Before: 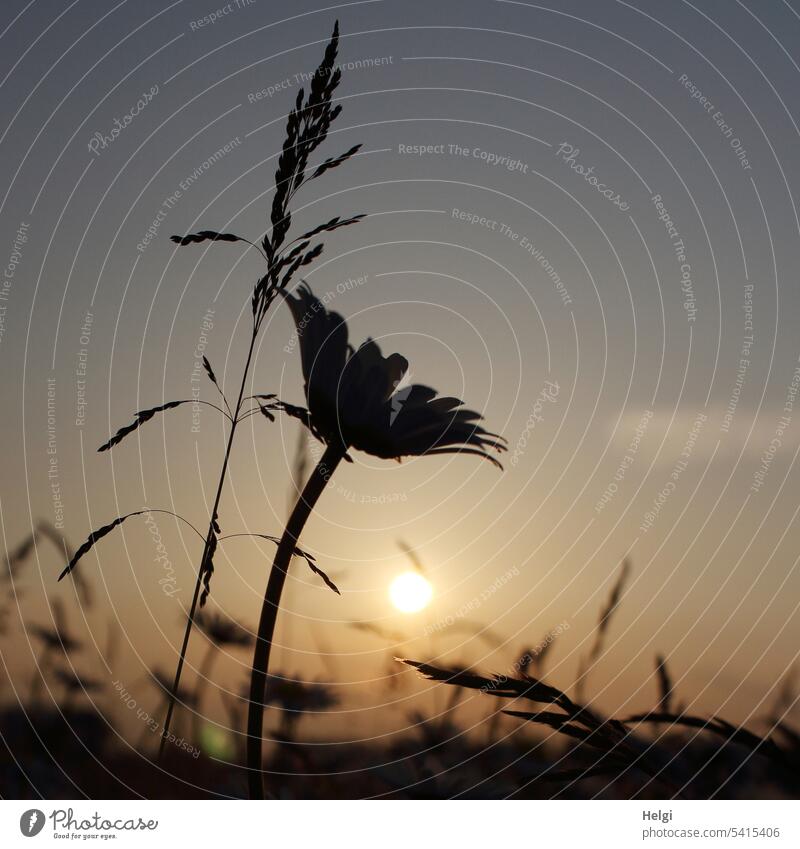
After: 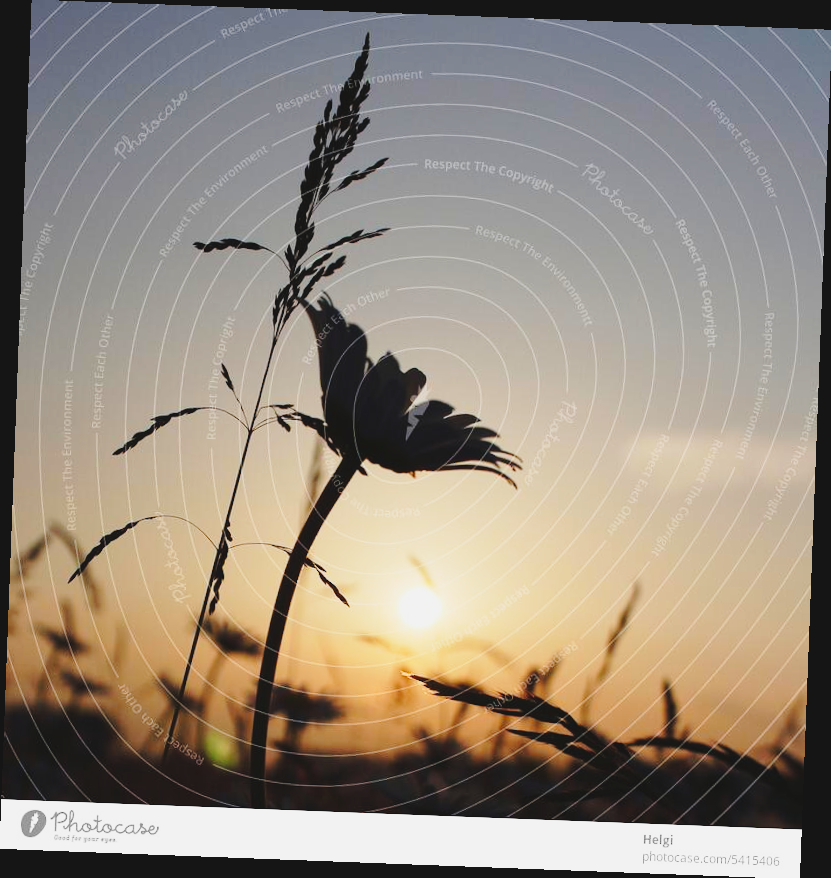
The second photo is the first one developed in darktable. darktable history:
rotate and perspective: rotation 2.17°, automatic cropping off
base curve: curves: ch0 [(0, 0) (0.028, 0.03) (0.121, 0.232) (0.46, 0.748) (0.859, 0.968) (1, 1)], preserve colors none
contrast brightness saturation: contrast -0.1, brightness 0.05, saturation 0.08
